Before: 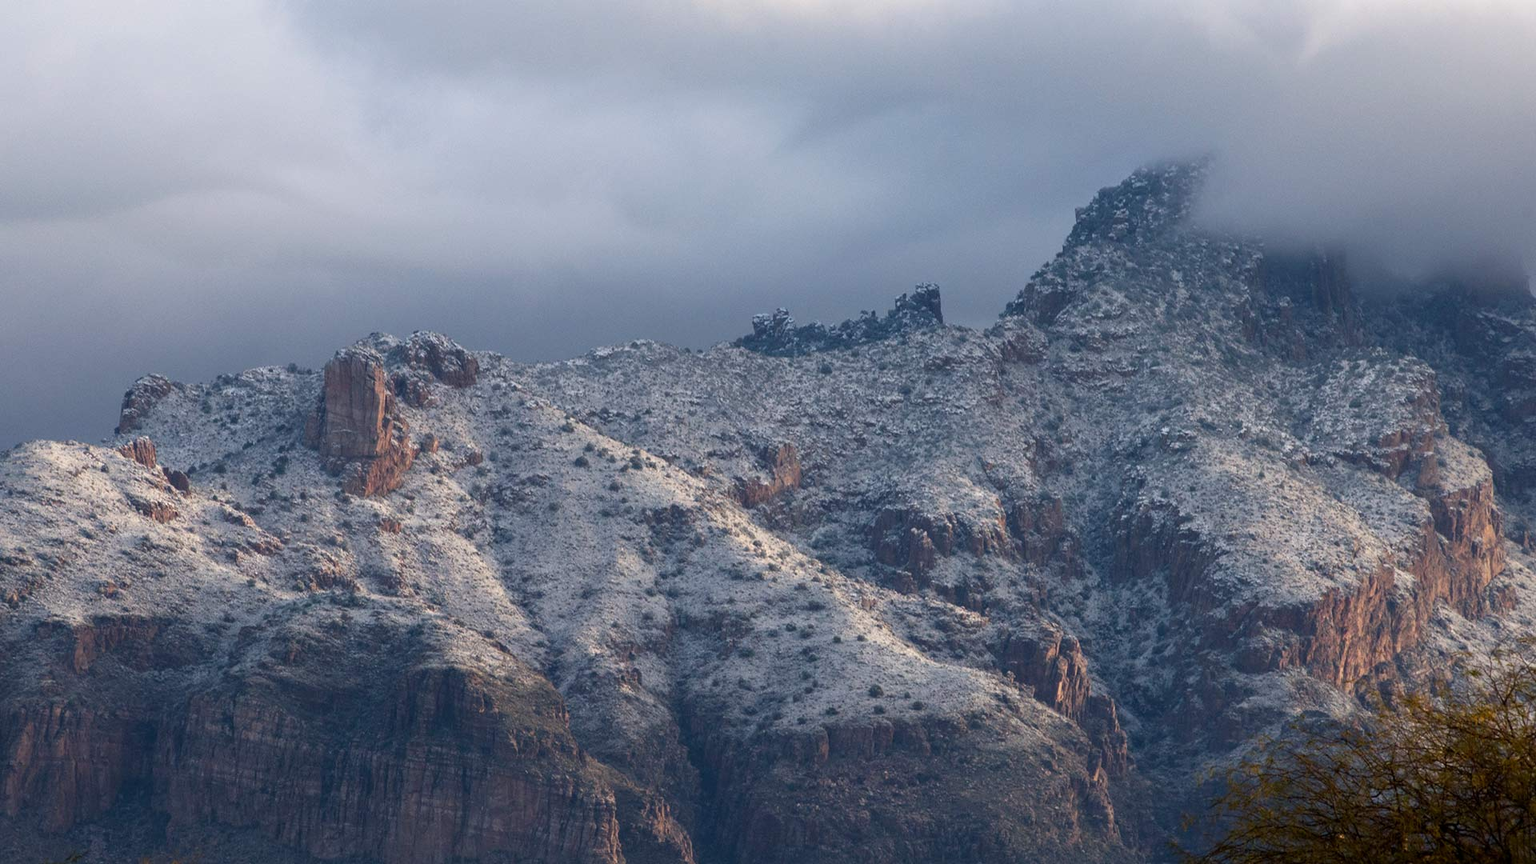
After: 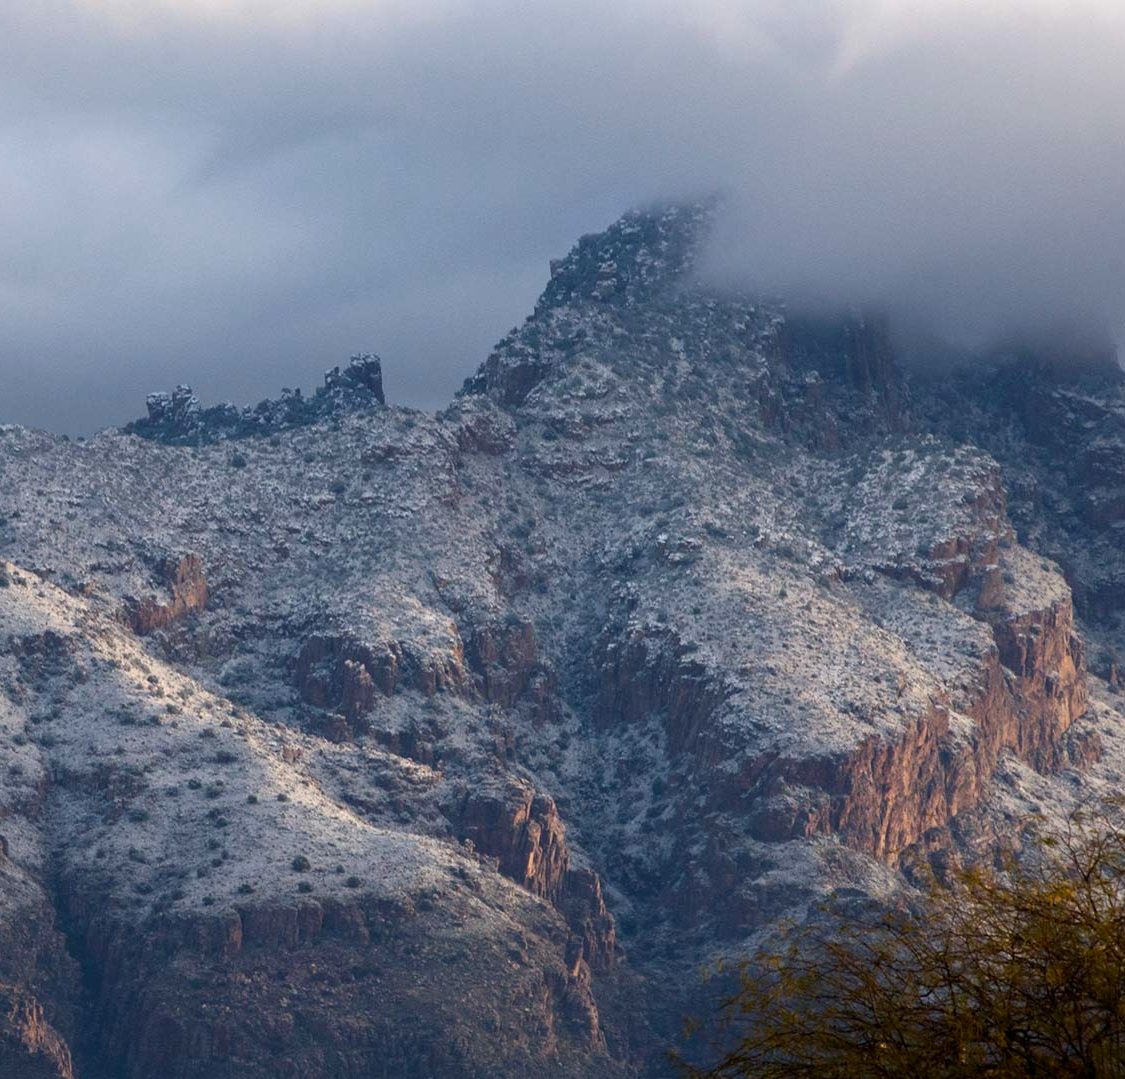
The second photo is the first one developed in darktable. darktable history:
contrast brightness saturation: contrast 0.04, saturation 0.07
crop: left 41.402%
